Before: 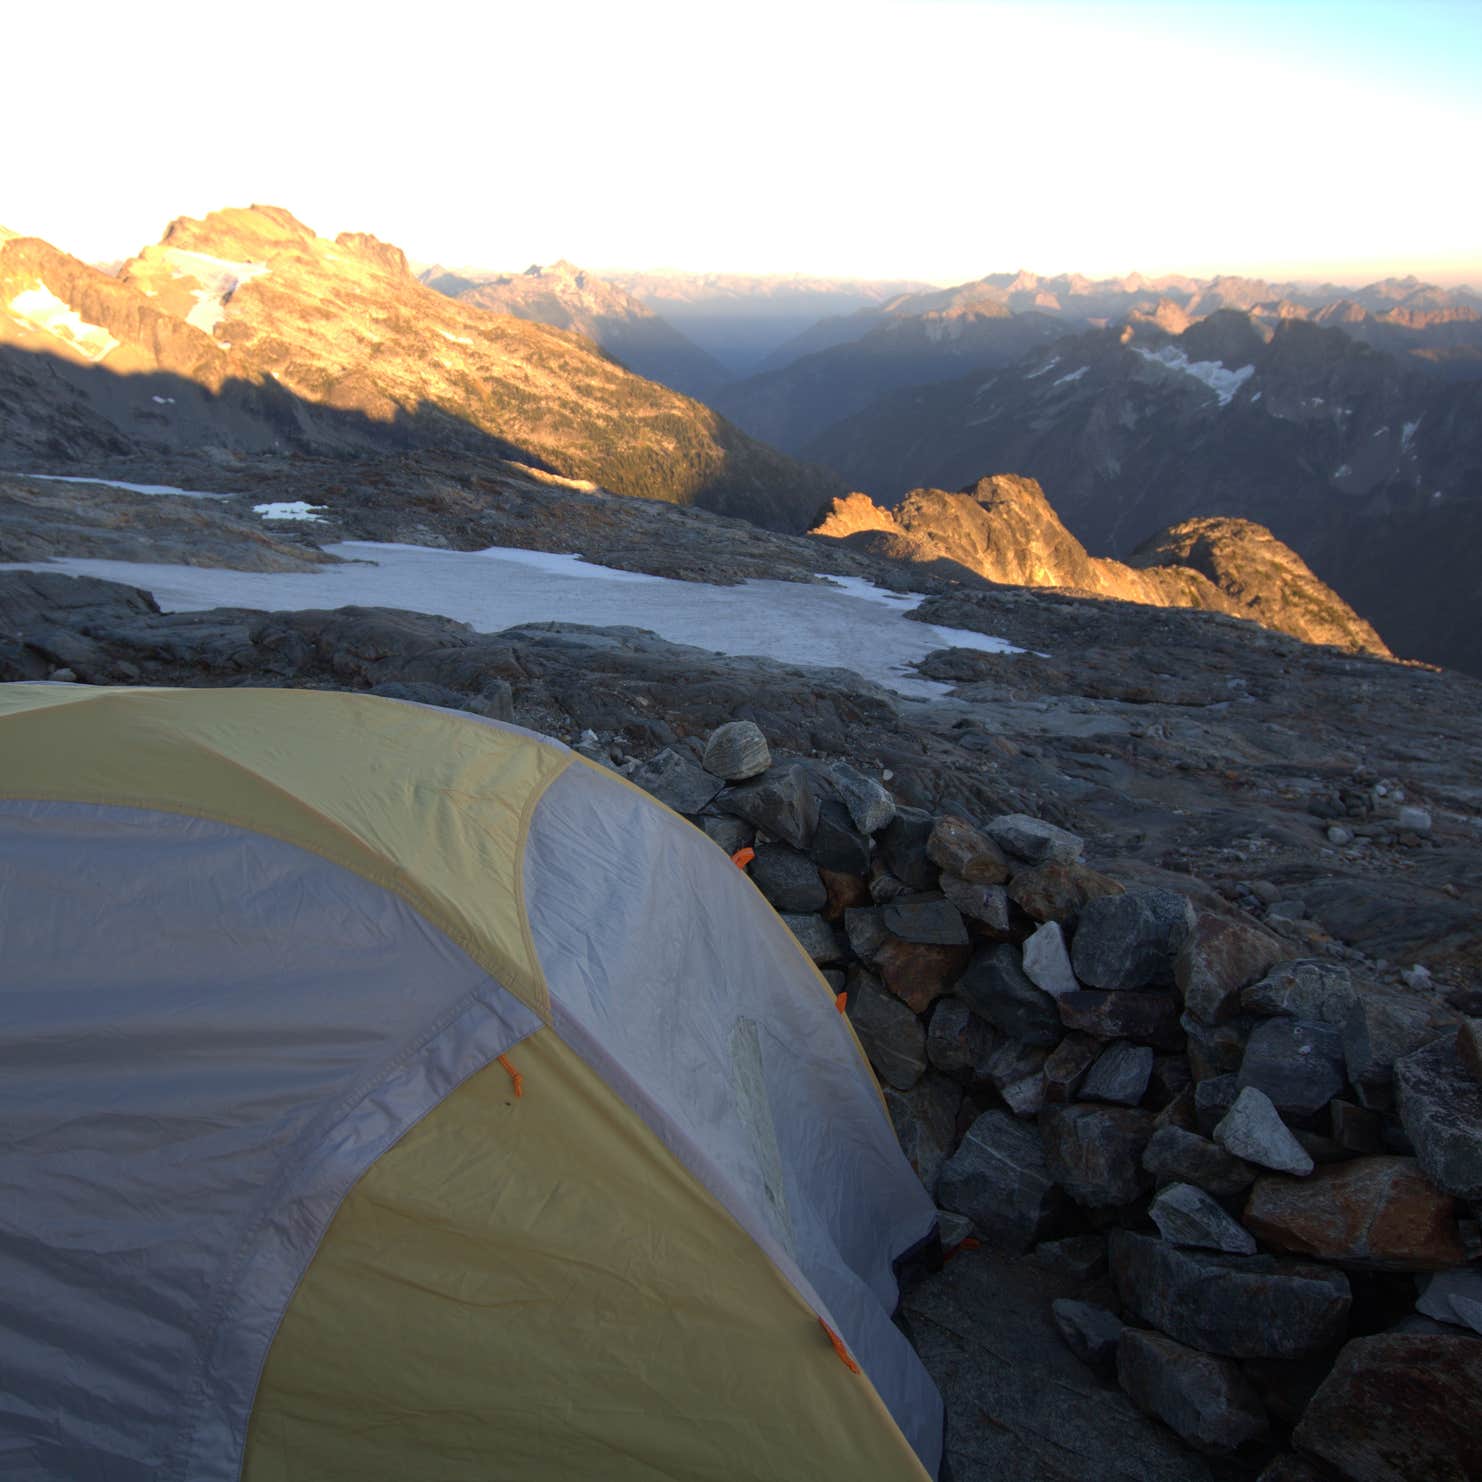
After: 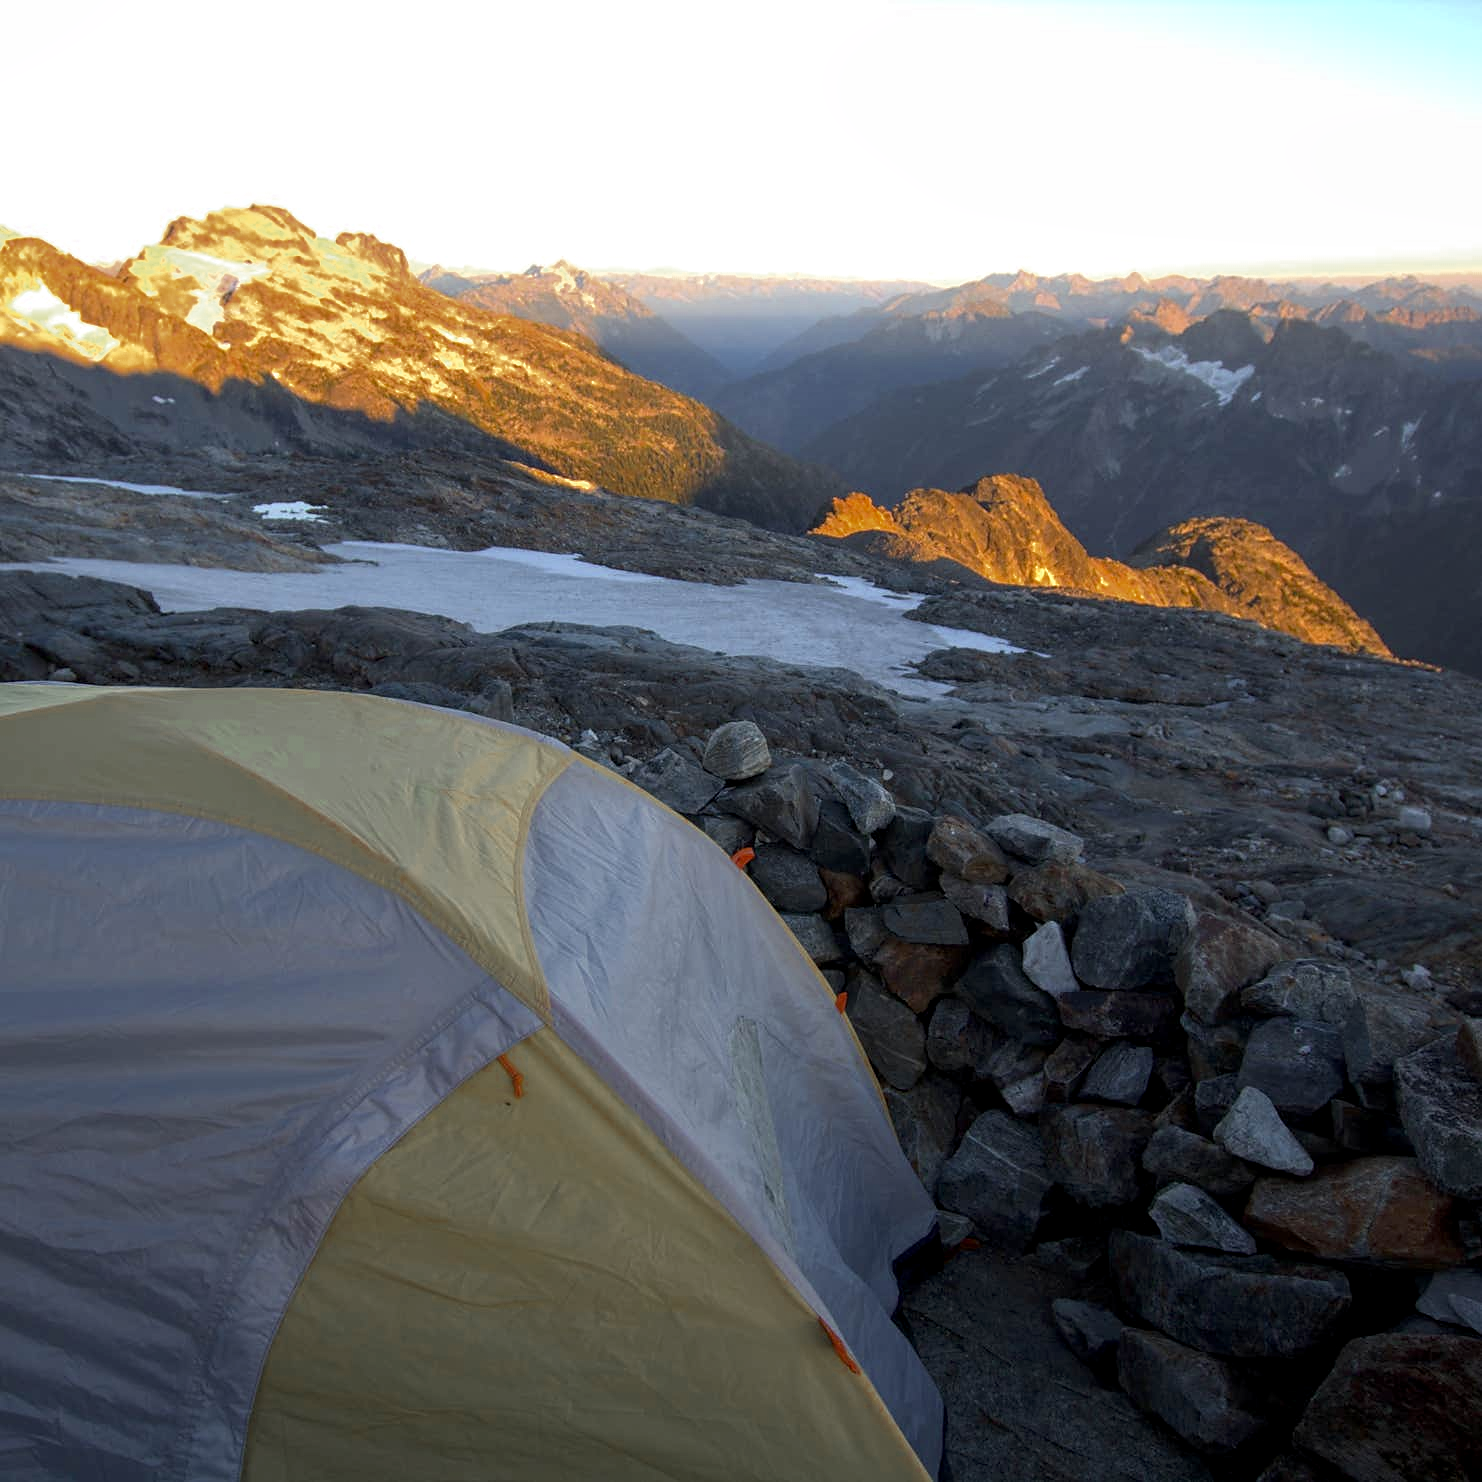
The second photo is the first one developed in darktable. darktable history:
haze removal: strength 0.296, distance 0.254, adaptive false
local contrast: detail 130%
color zones: curves: ch0 [(0.11, 0.396) (0.195, 0.36) (0.25, 0.5) (0.303, 0.412) (0.357, 0.544) (0.75, 0.5) (0.967, 0.328)]; ch1 [(0, 0.468) (0.112, 0.512) (0.202, 0.6) (0.25, 0.5) (0.307, 0.352) (0.357, 0.544) (0.75, 0.5) (0.963, 0.524)]
sharpen: radius 1.491, amount 0.39, threshold 1.179
